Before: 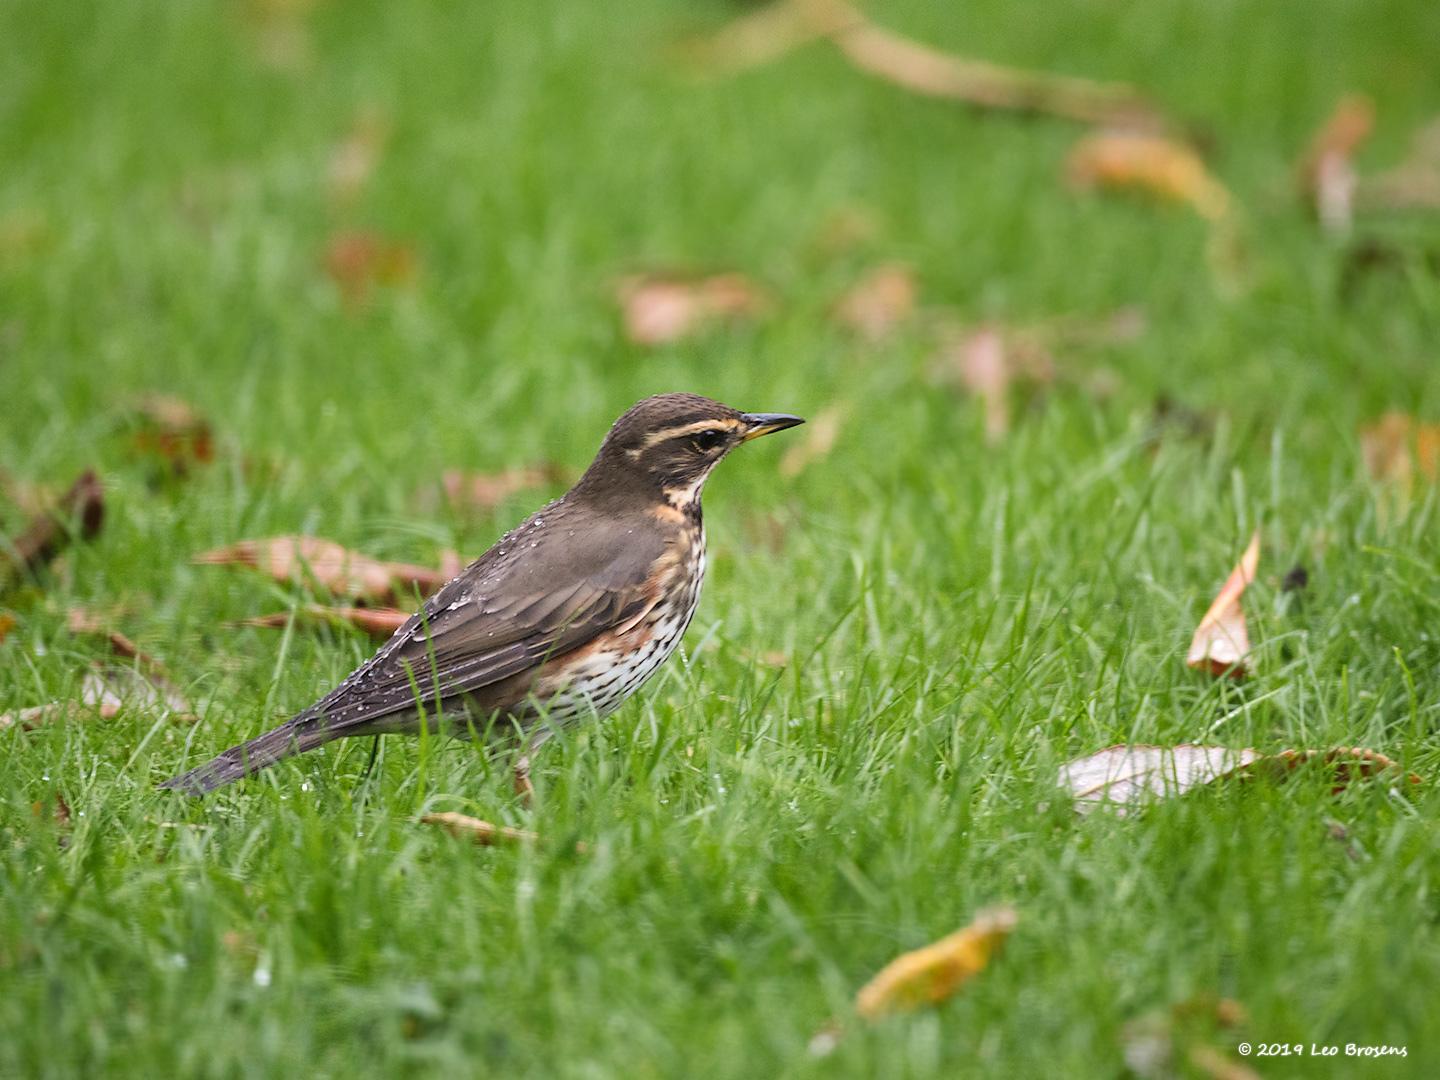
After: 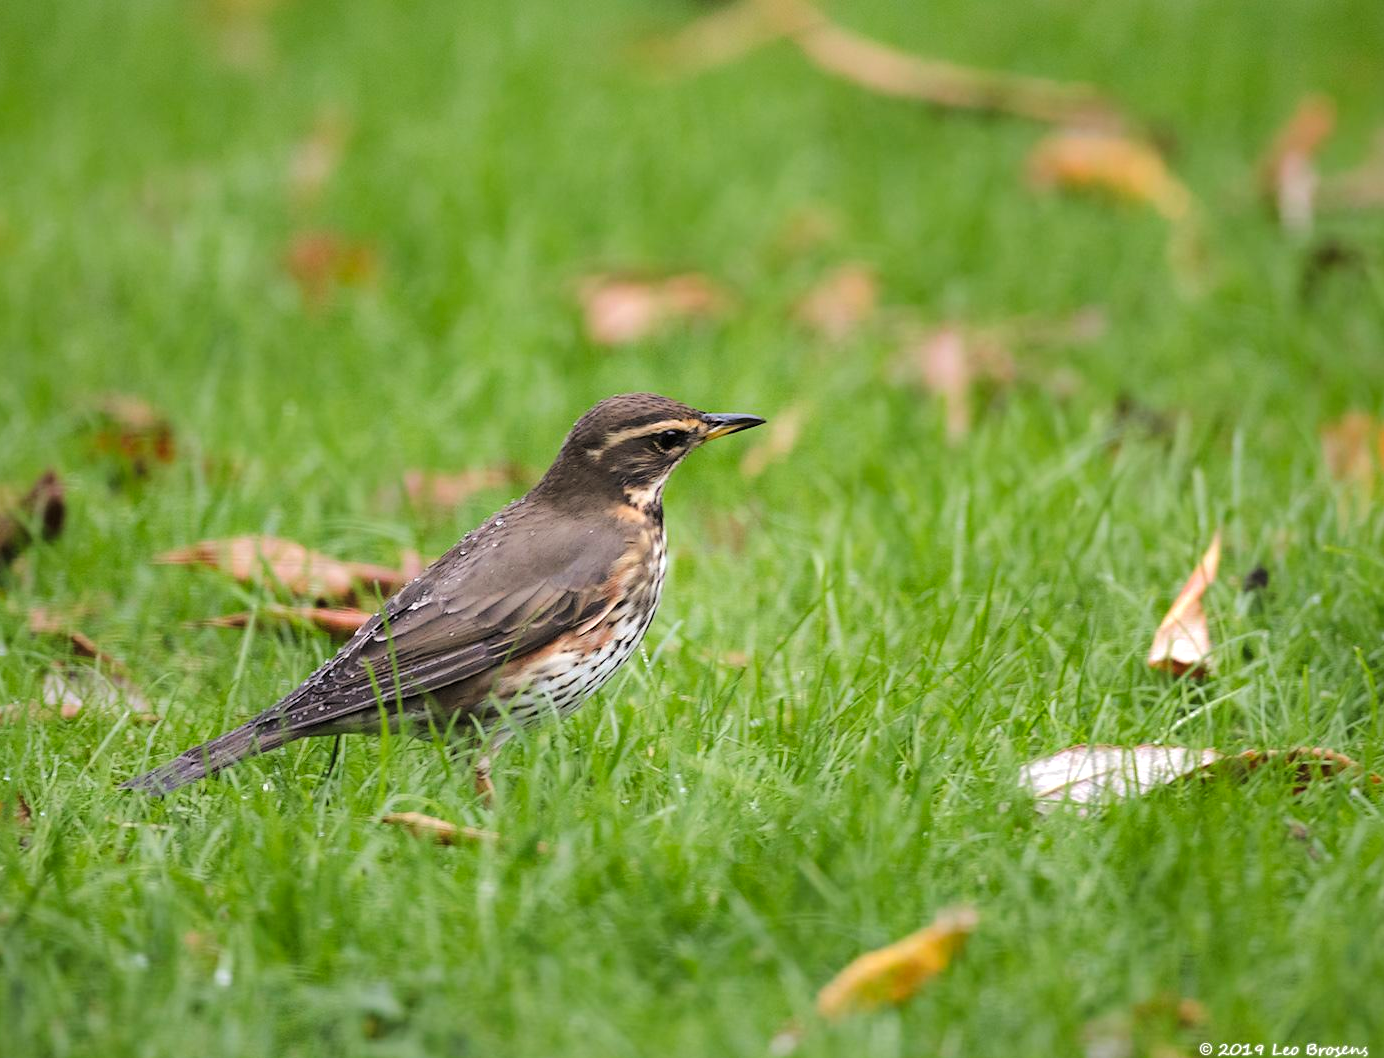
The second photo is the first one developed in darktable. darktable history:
crop and rotate: left 2.762%, right 1.083%, bottom 1.982%
tone curve: curves: ch0 [(0, 0) (0.004, 0) (0.133, 0.076) (0.325, 0.362) (0.879, 0.885) (1, 1)], color space Lab, linked channels, preserve colors none
shadows and highlights: on, module defaults
tone equalizer: -8 EV 0 EV, -7 EV 0.003 EV, -6 EV -0.002 EV, -5 EV -0.011 EV, -4 EV -0.056 EV, -3 EV -0.201 EV, -2 EV -0.255 EV, -1 EV 0.094 EV, +0 EV 0.297 EV
